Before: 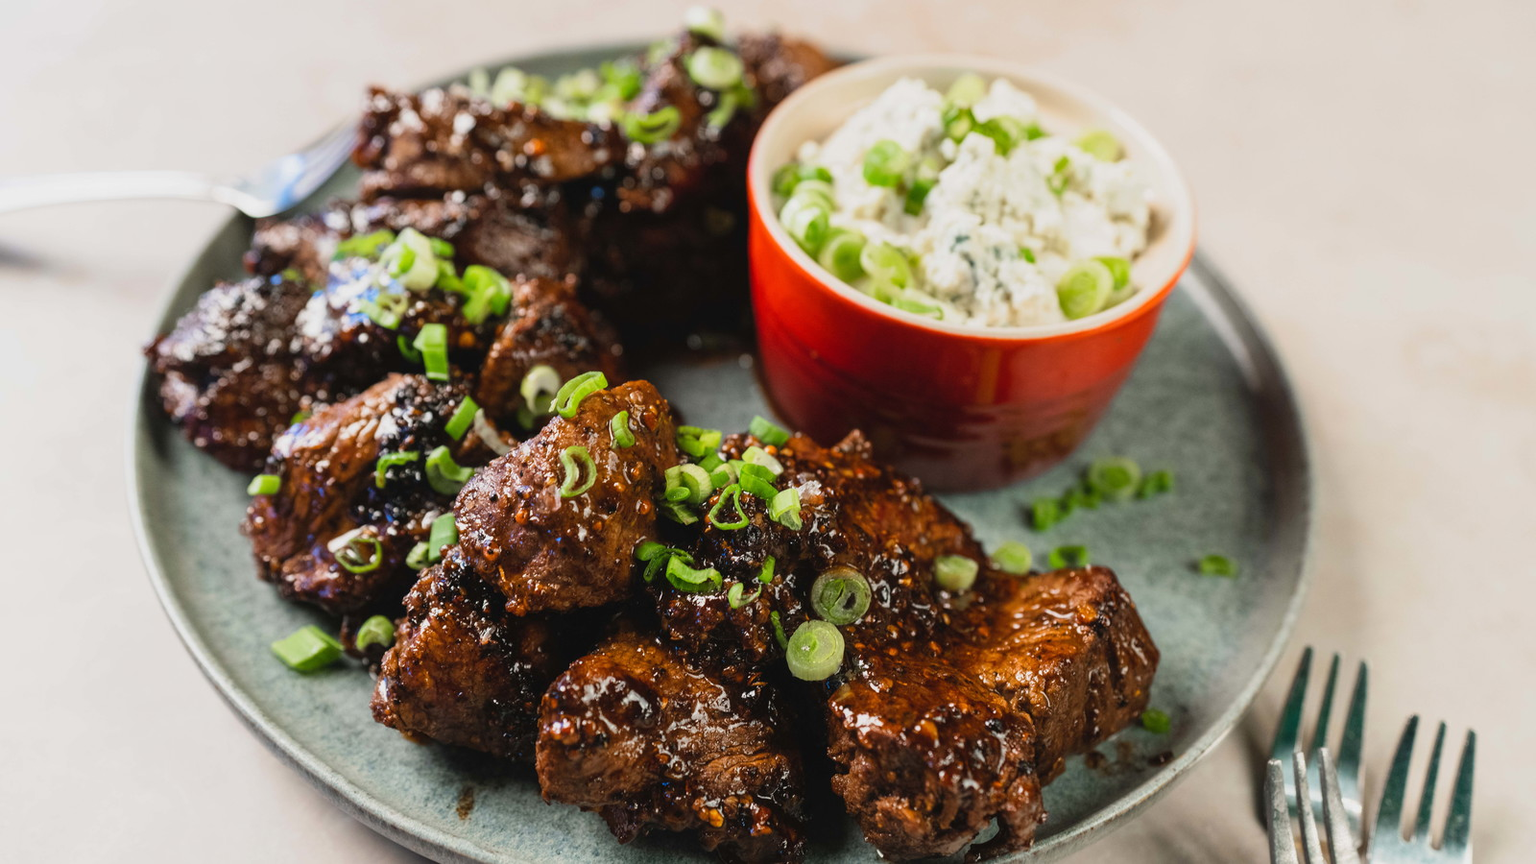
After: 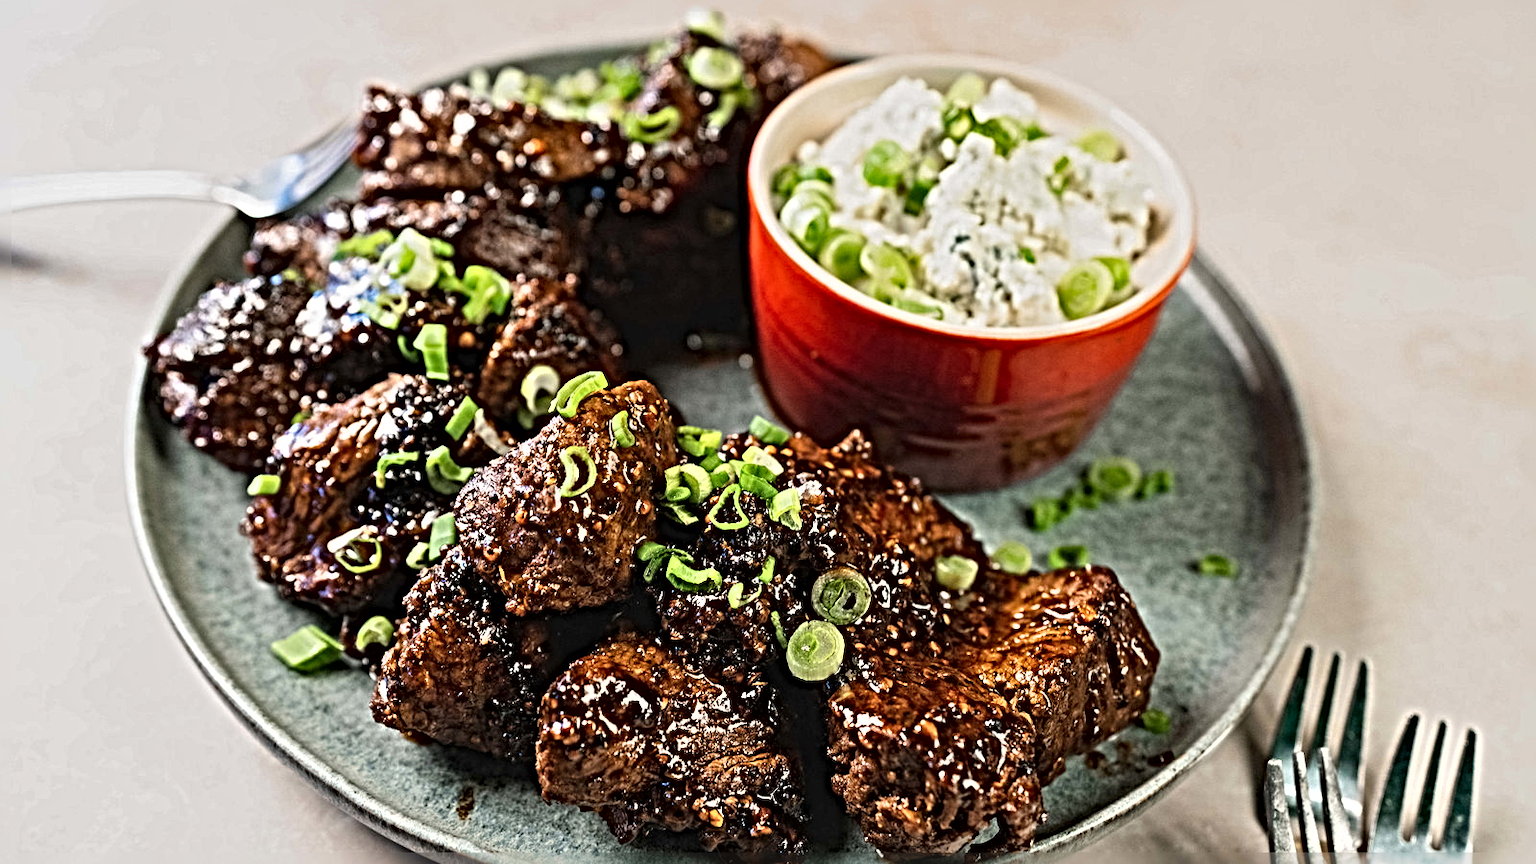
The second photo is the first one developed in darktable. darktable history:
sharpen: radius 6.3, amount 1.8, threshold 0
shadows and highlights: radius 125.46, shadows 30.51, highlights -30.51, low approximation 0.01, soften with gaussian
